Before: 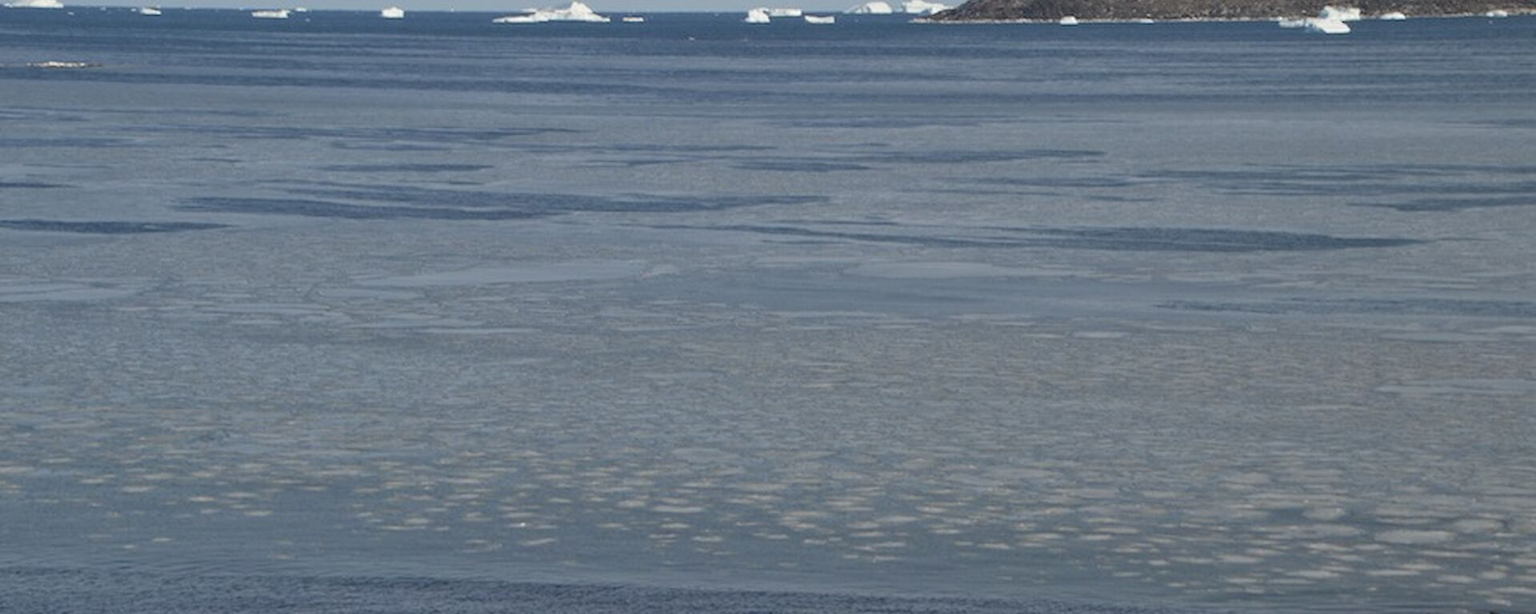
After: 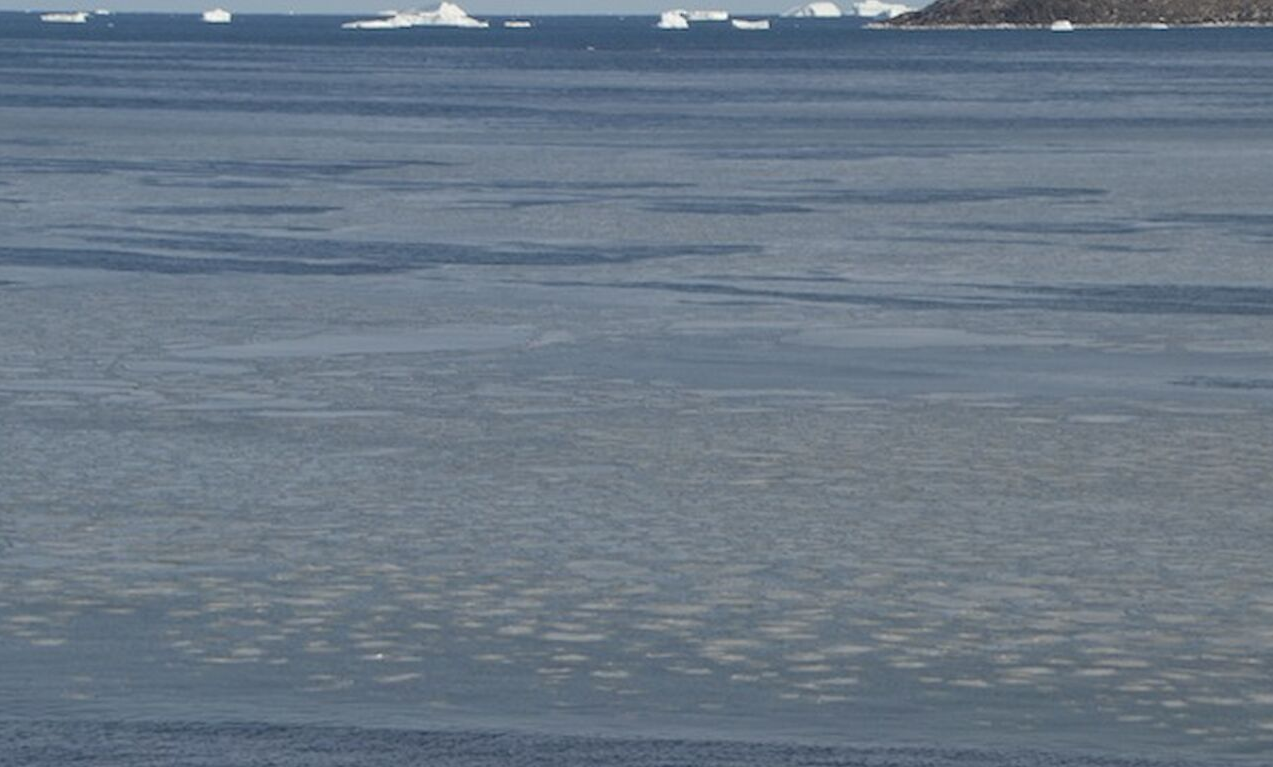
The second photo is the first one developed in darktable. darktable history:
crop and rotate: left 14.299%, right 19.393%
